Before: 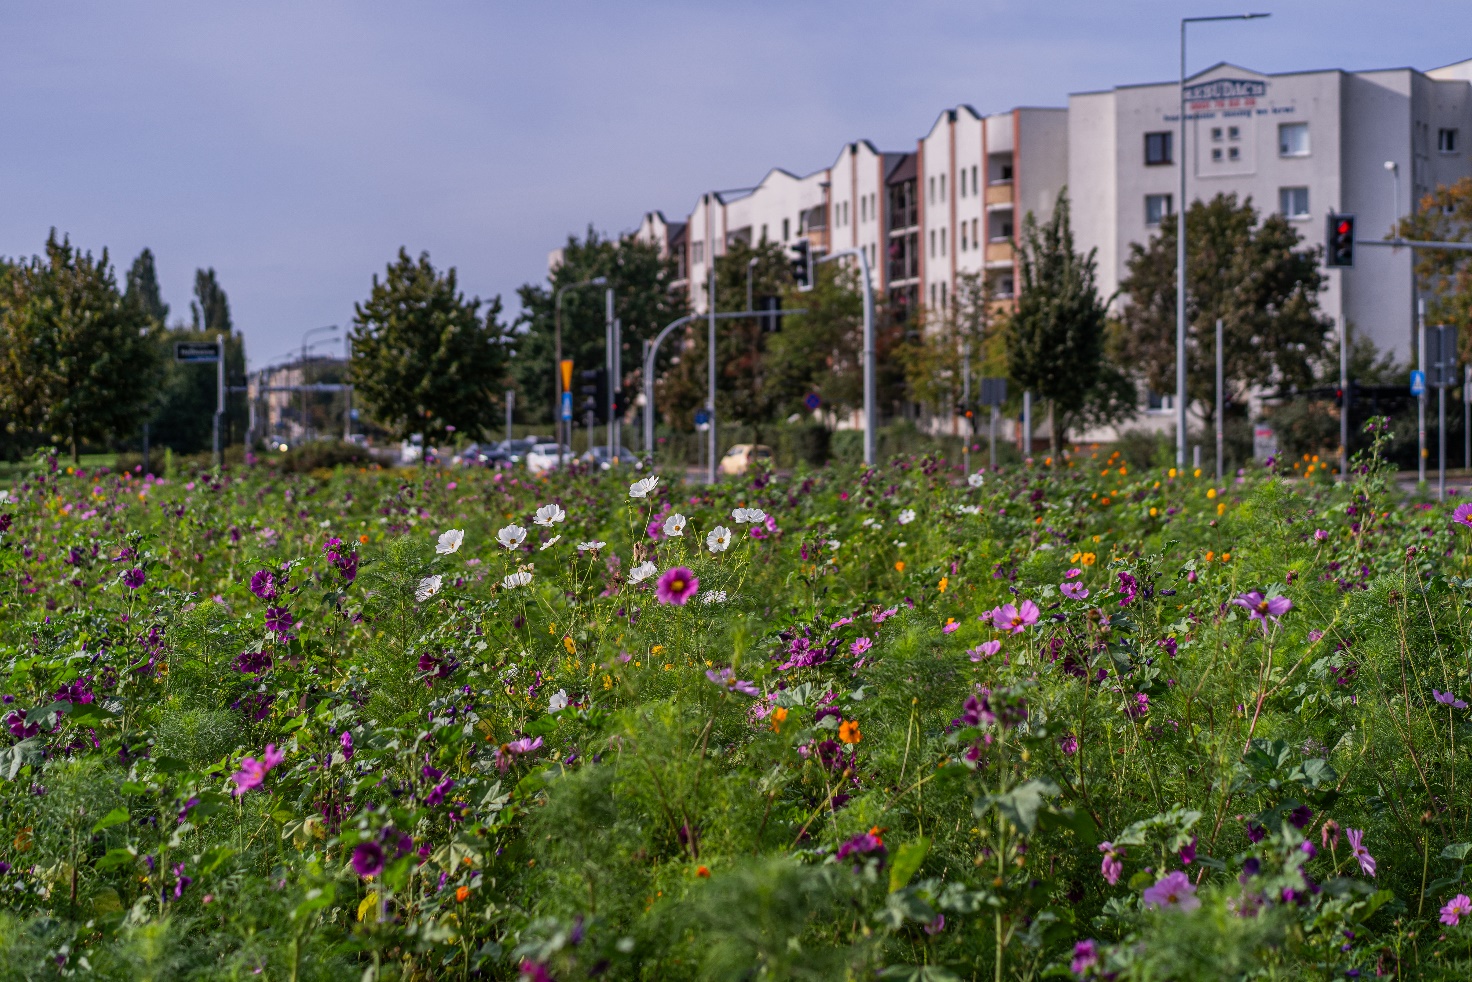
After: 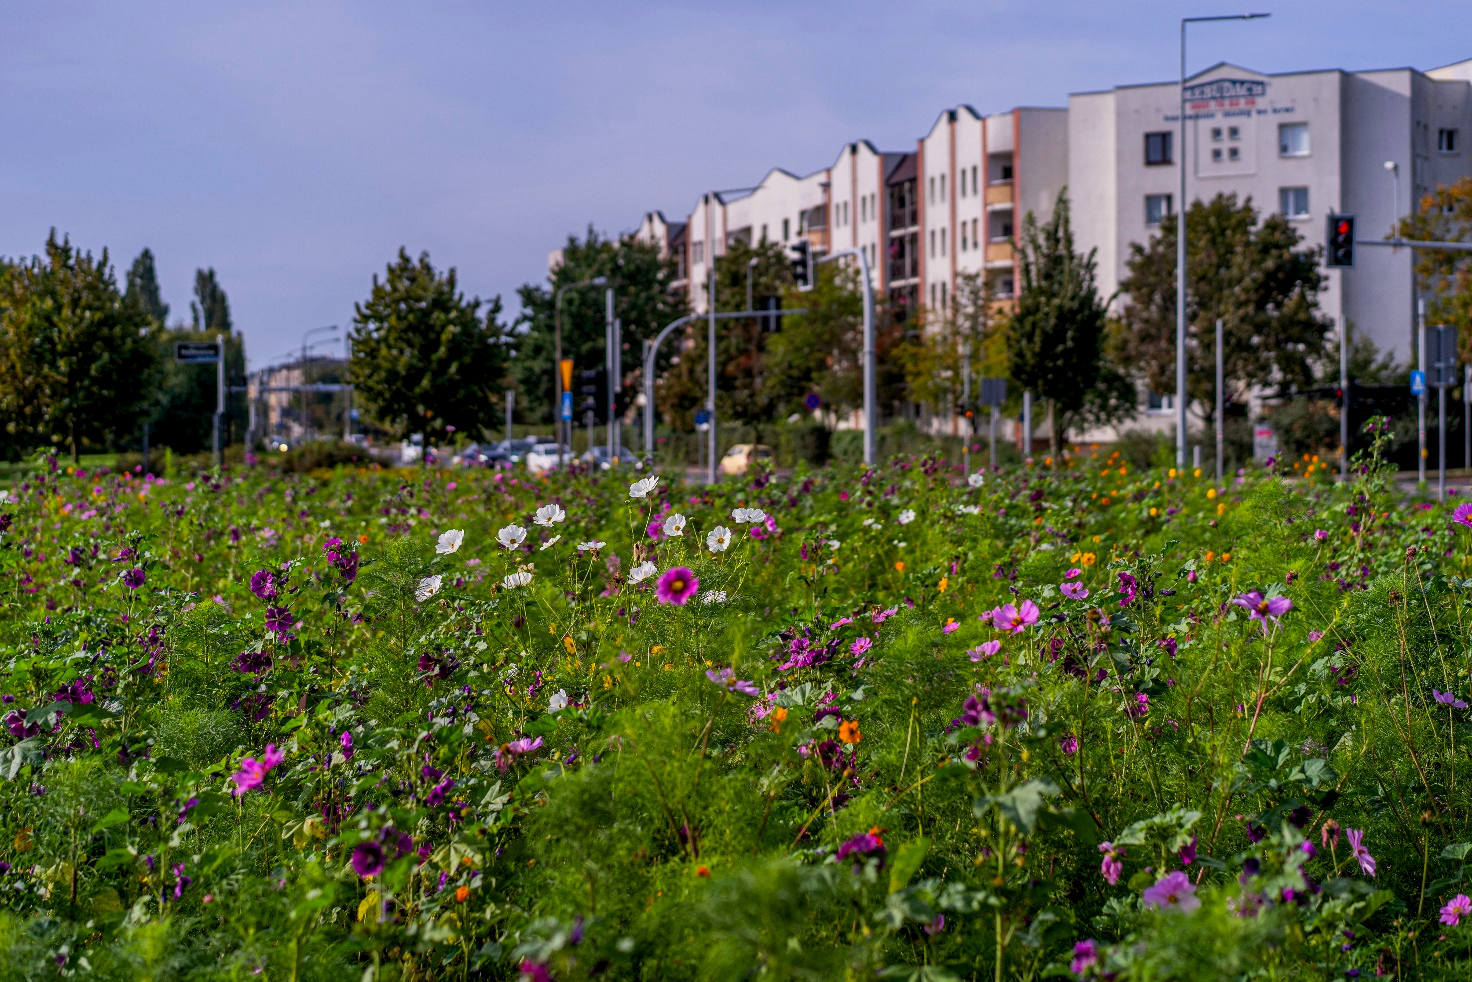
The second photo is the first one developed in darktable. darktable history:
color balance rgb: global offset › luminance -0.468%, perceptual saturation grading › global saturation 25.082%
